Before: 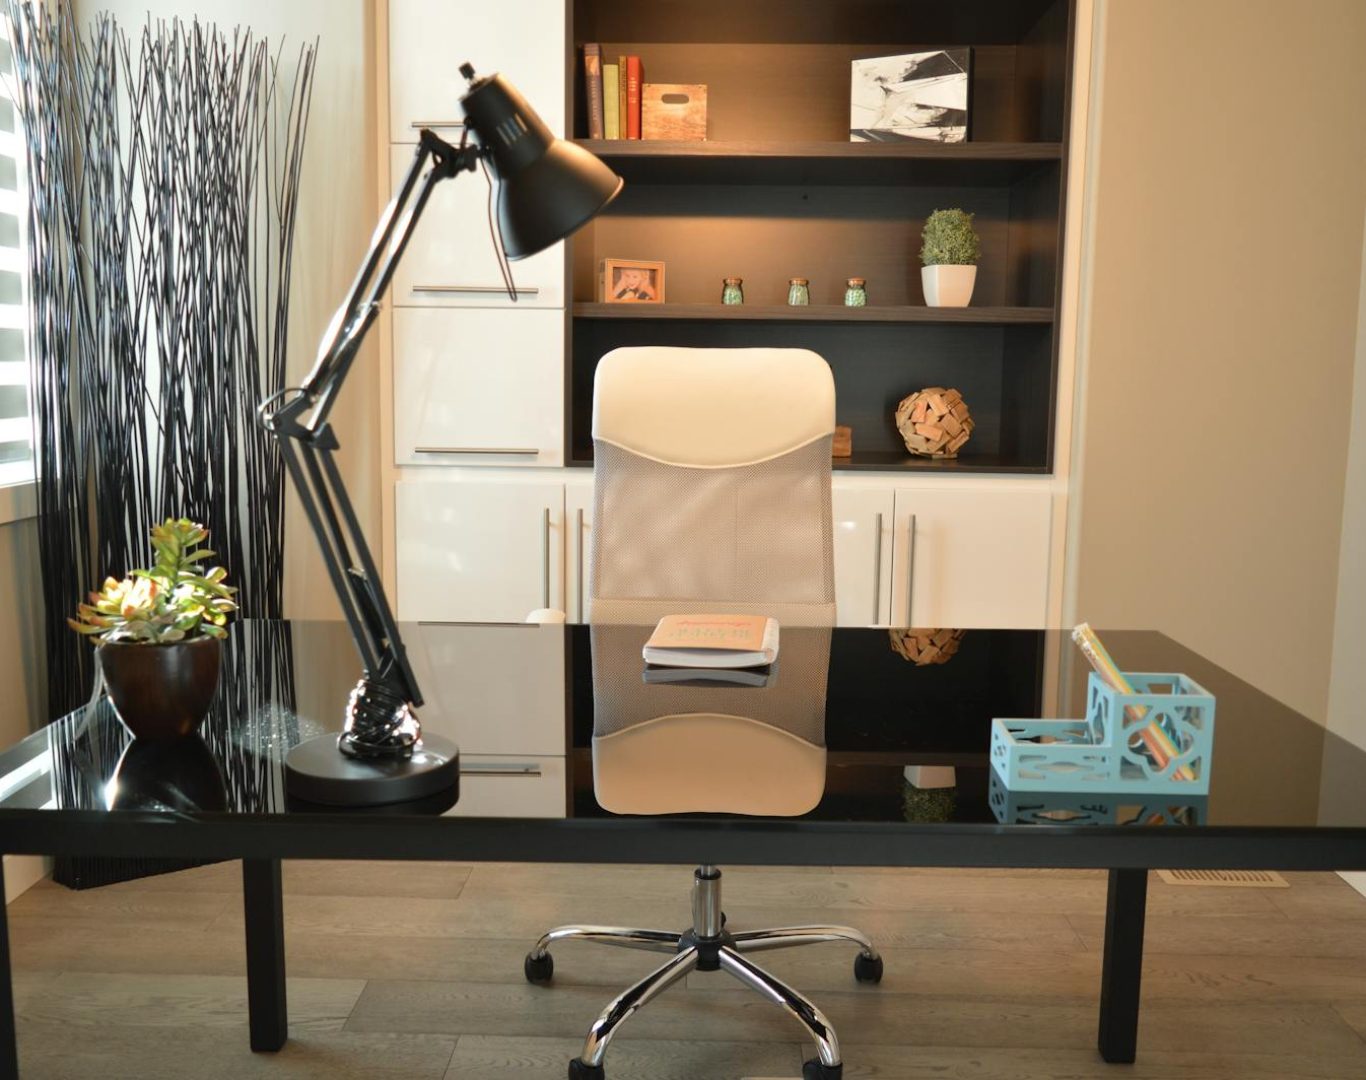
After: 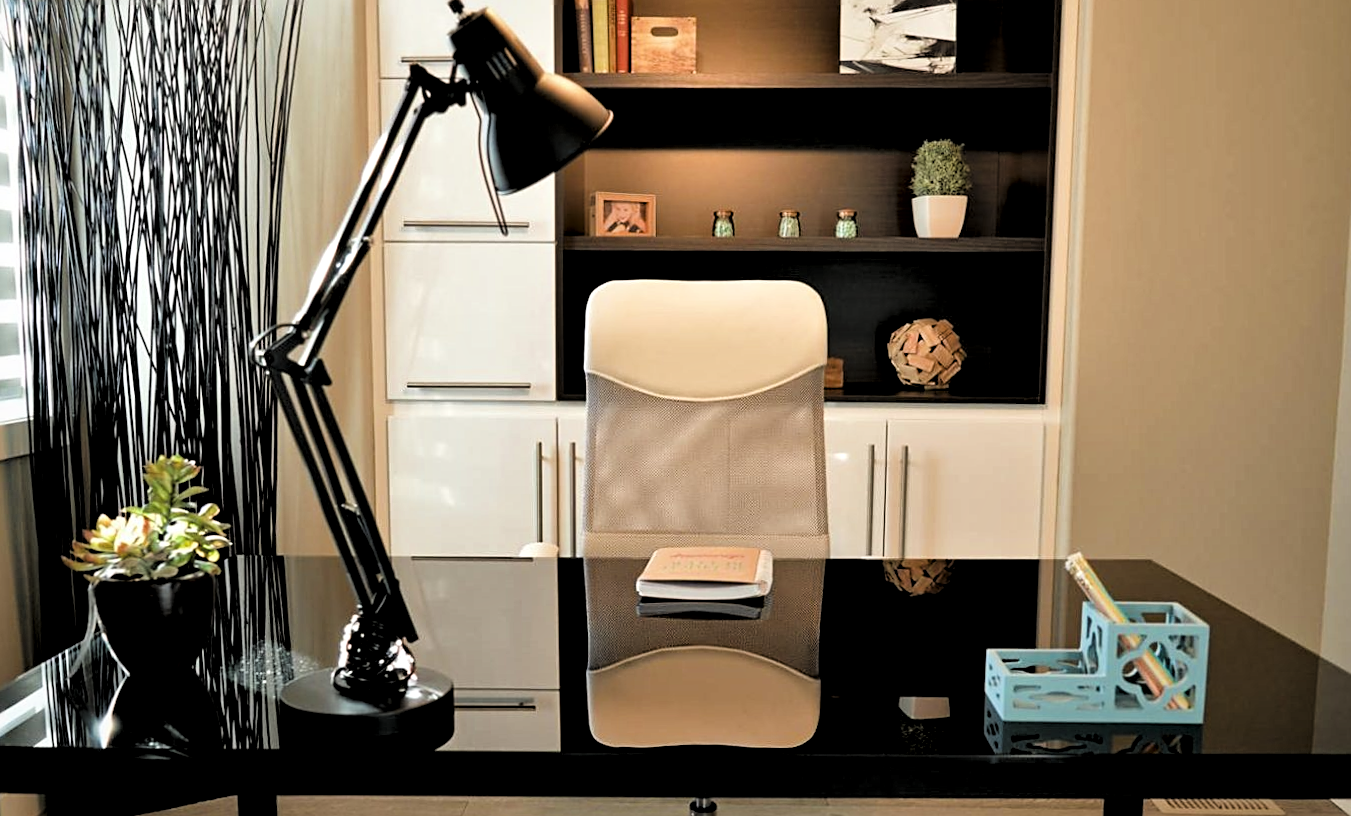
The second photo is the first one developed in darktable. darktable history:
haze removal: compatibility mode true, adaptive false
crop: top 5.667%, bottom 17.637%
filmic rgb: black relative exposure -7.65 EV, white relative exposure 4.56 EV, hardness 3.61
sharpen: on, module defaults
rotate and perspective: rotation -0.45°, automatic cropping original format, crop left 0.008, crop right 0.992, crop top 0.012, crop bottom 0.988
levels: levels [0.129, 0.519, 0.867]
local contrast: mode bilateral grid, contrast 25, coarseness 60, detail 151%, midtone range 0.2
